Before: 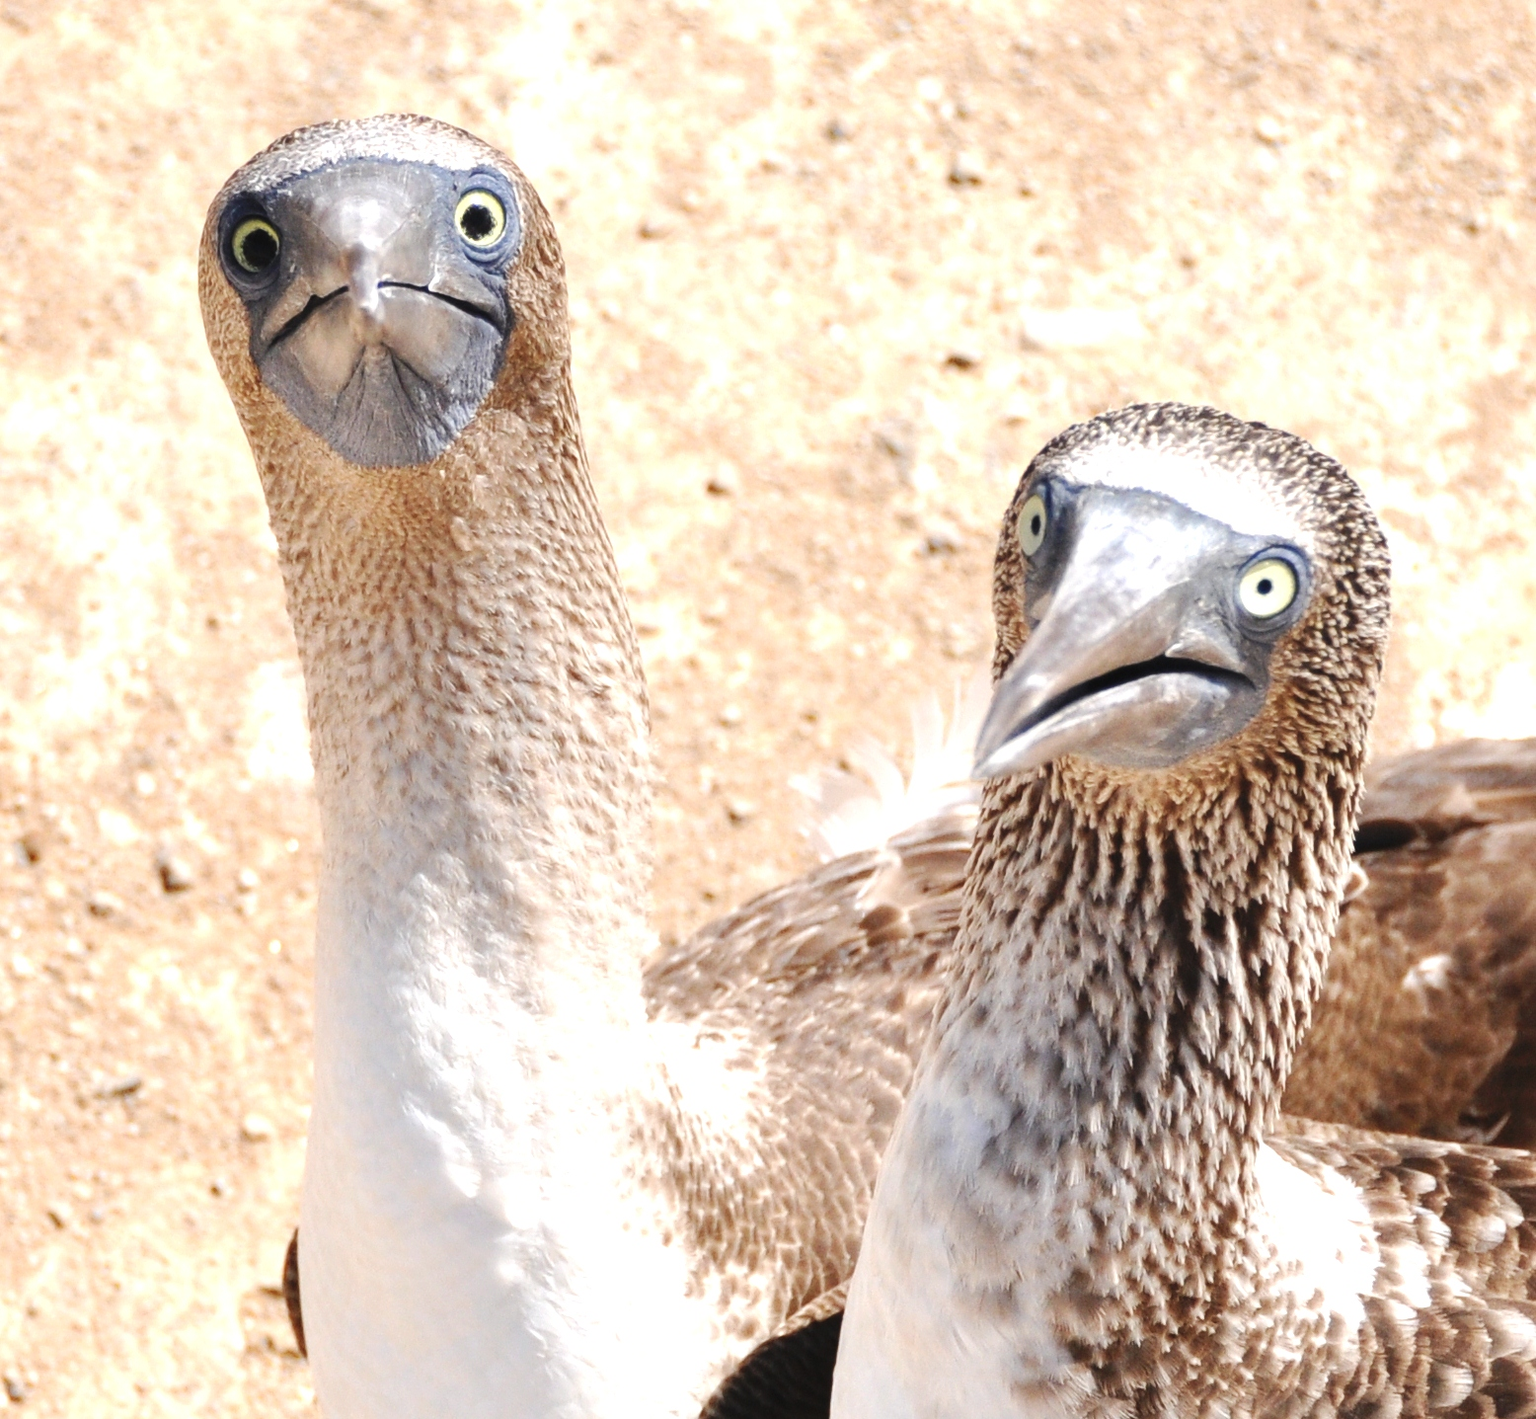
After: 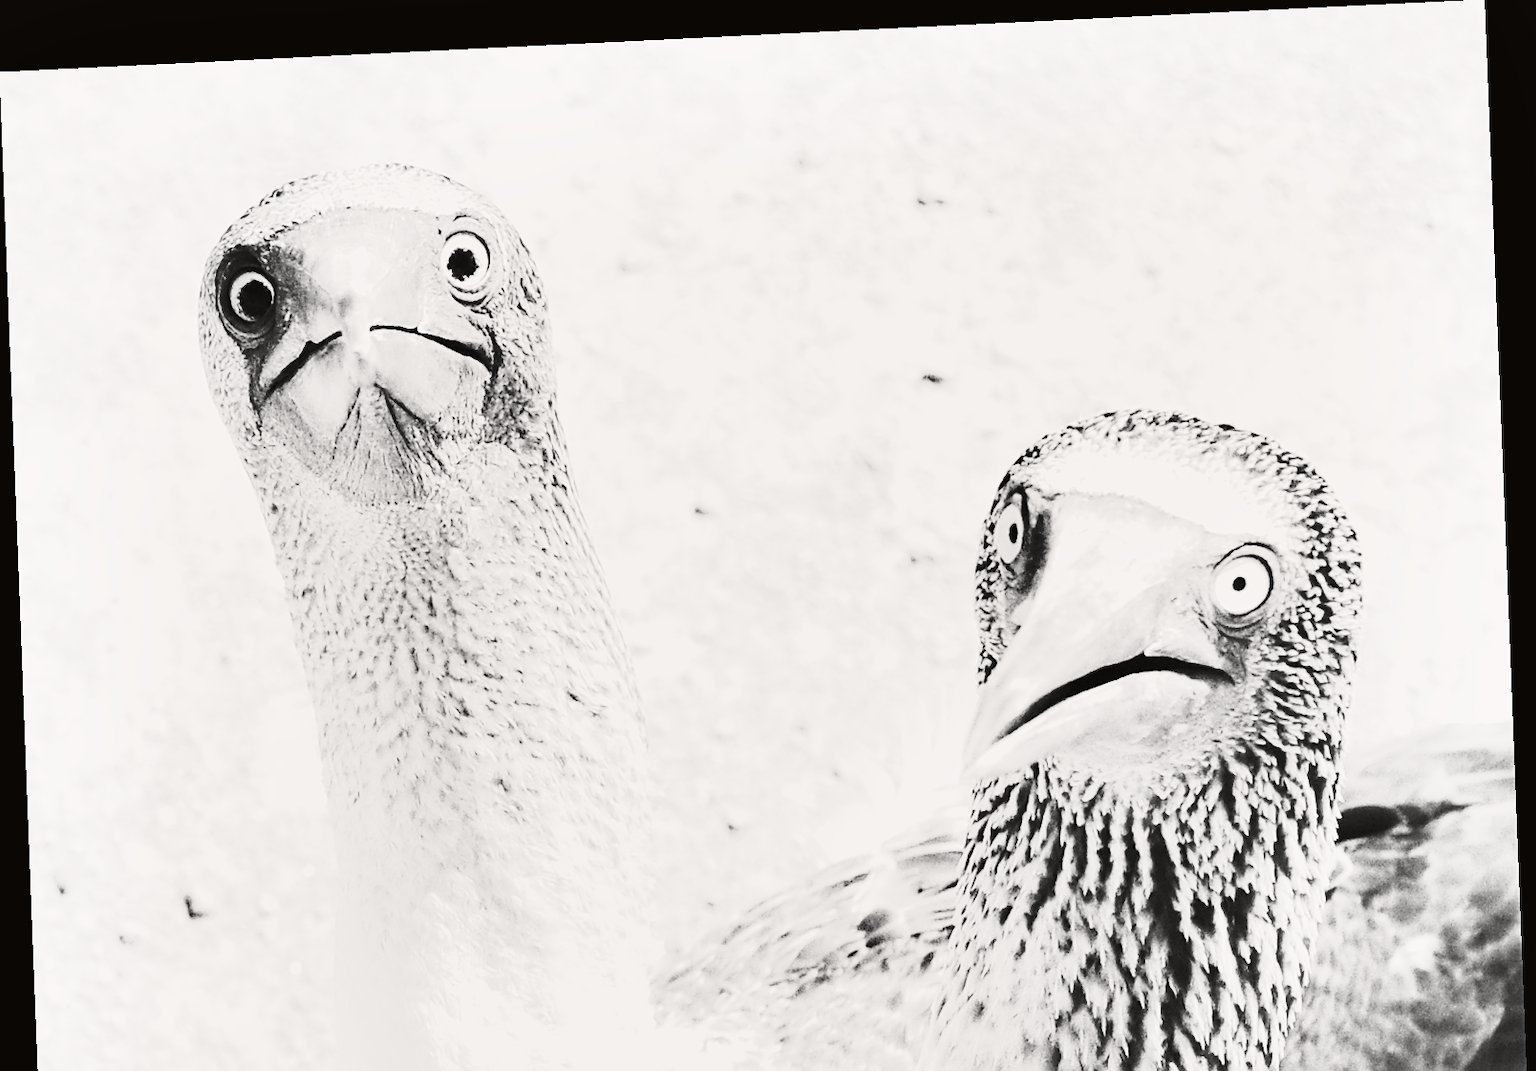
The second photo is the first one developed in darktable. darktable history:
crop: bottom 24.967%
color calibration: illuminant as shot in camera, x 0.363, y 0.385, temperature 4528.04 K
rotate and perspective: rotation -2.22°, lens shift (horizontal) -0.022, automatic cropping off
tone curve: curves: ch0 [(0, 0.019) (0.066, 0.043) (0.189, 0.182) (0.368, 0.407) (0.501, 0.564) (0.677, 0.729) (0.851, 0.861) (0.997, 0.959)]; ch1 [(0, 0) (0.187, 0.121) (0.388, 0.346) (0.437, 0.409) (0.474, 0.472) (0.499, 0.501) (0.514, 0.515) (0.542, 0.557) (0.645, 0.686) (0.812, 0.856) (1, 1)]; ch2 [(0, 0) (0.246, 0.214) (0.421, 0.427) (0.459, 0.484) (0.5, 0.504) (0.518, 0.523) (0.529, 0.548) (0.56, 0.576) (0.607, 0.63) (0.744, 0.734) (0.867, 0.821) (0.993, 0.889)], color space Lab, independent channels, preserve colors none
sharpen: on, module defaults
exposure: exposure 0.559 EV, compensate highlight preservation false
contrast brightness saturation: contrast 0.53, brightness 0.47, saturation -1
shadows and highlights: low approximation 0.01, soften with gaussian
